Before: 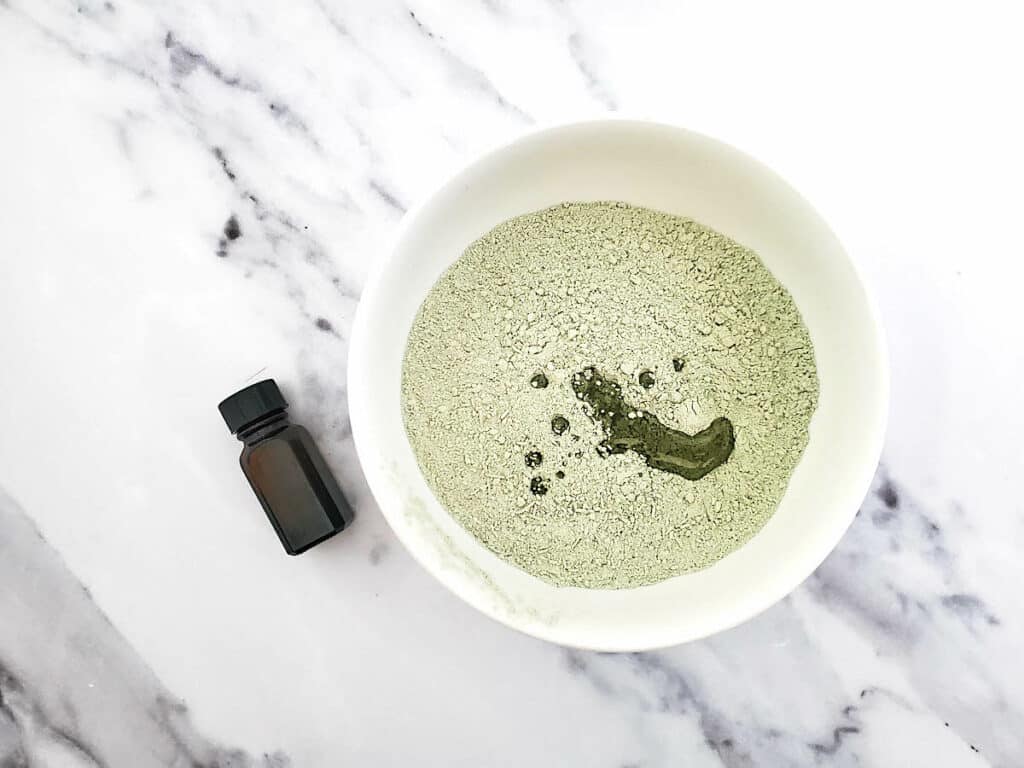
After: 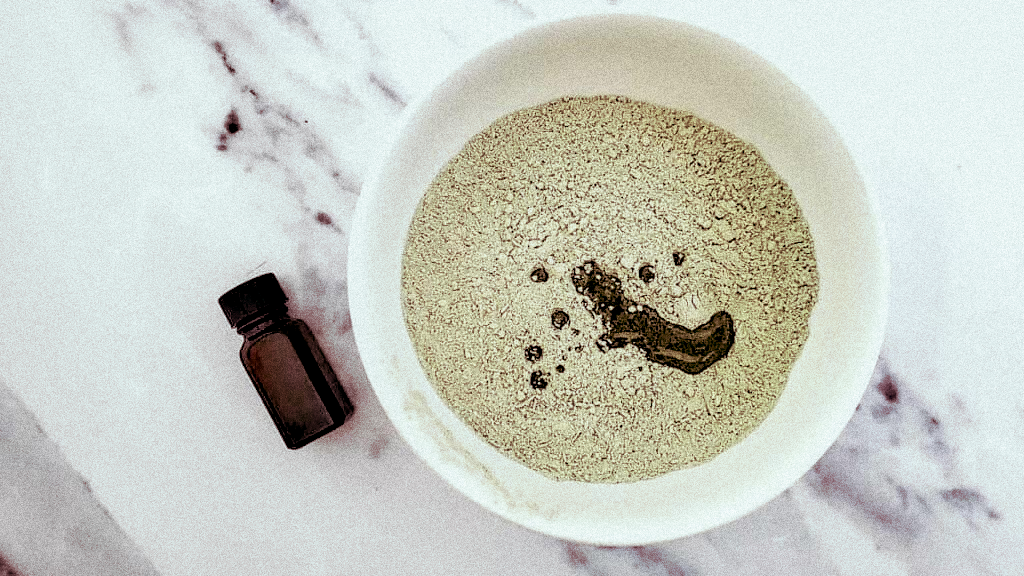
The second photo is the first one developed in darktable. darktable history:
crop: top 13.819%, bottom 11.169%
exposure: black level correction 0.046, exposure -0.228 EV, compensate highlight preservation false
split-toning: highlights › hue 180°
local contrast: detail 130%
grain: coarseness 14.49 ISO, strength 48.04%, mid-tones bias 35%
